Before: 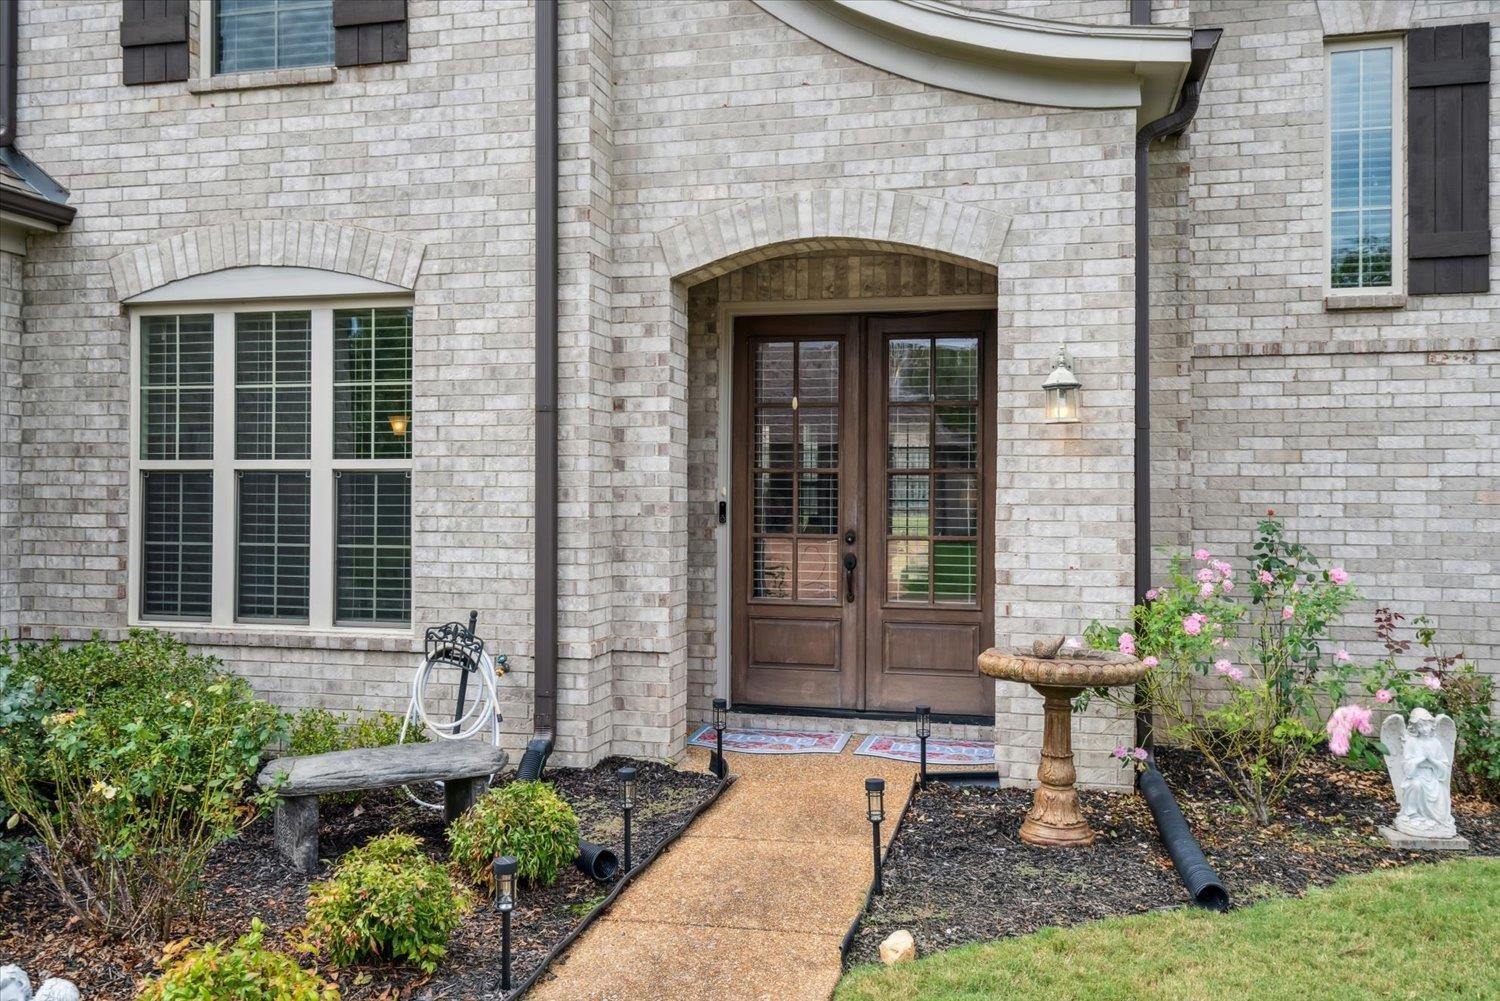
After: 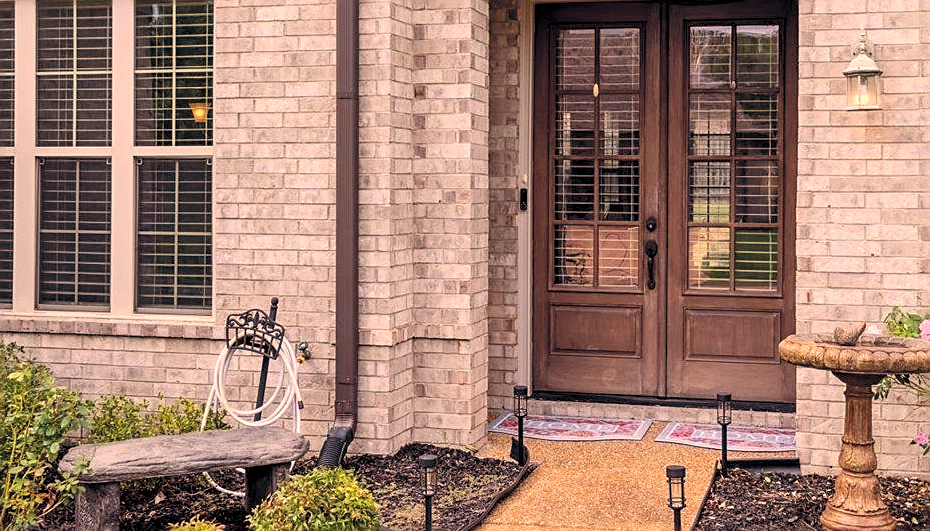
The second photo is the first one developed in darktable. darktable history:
crop: left 13.312%, top 31.28%, right 24.627%, bottom 15.582%
color balance rgb: shadows lift › chroma 9.92%, shadows lift › hue 45.12°, power › luminance 3.26%, power › hue 231.93°, global offset › luminance 0.4%, global offset › chroma 0.21%, global offset › hue 255.02°
sharpen: on, module defaults
color correction: highlights a* 17.88, highlights b* 18.79
levels: levels [0.073, 0.497, 0.972]
